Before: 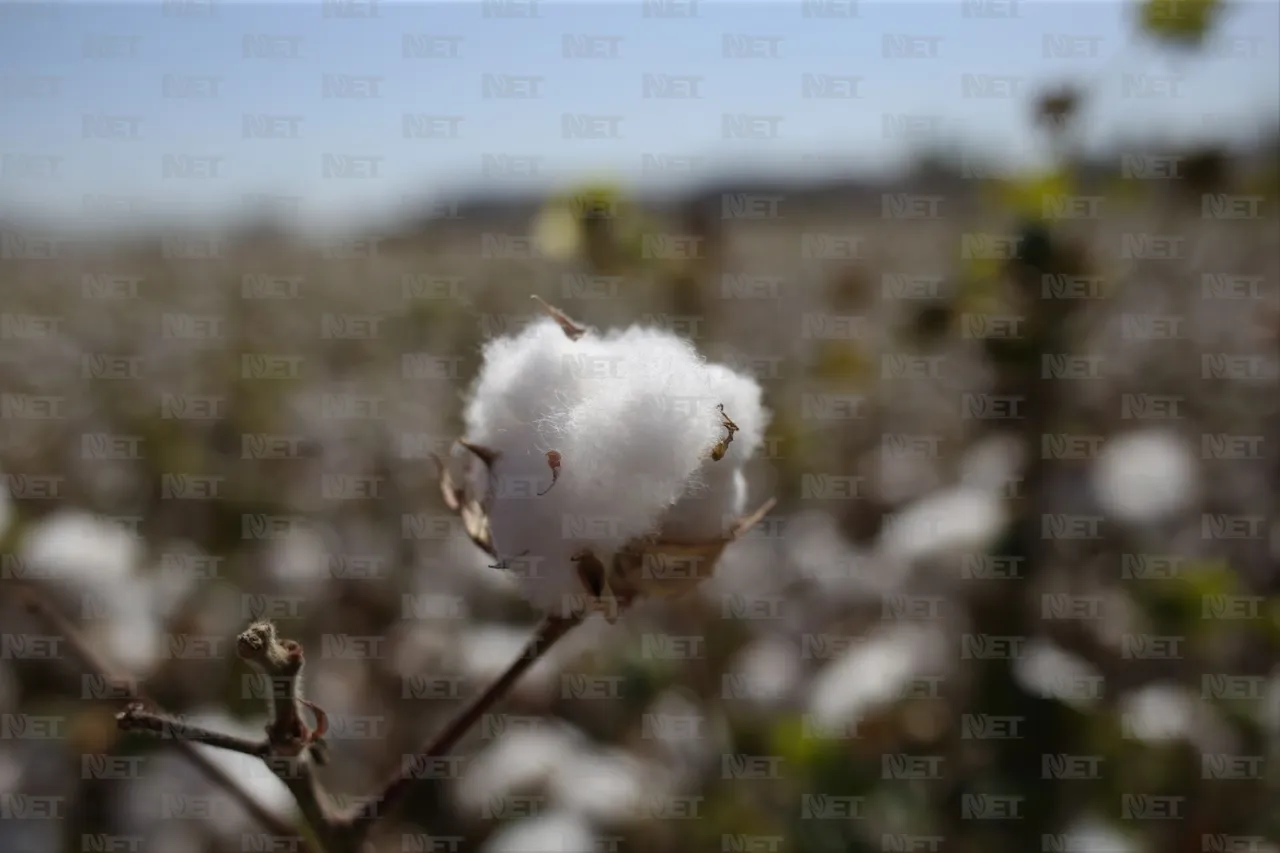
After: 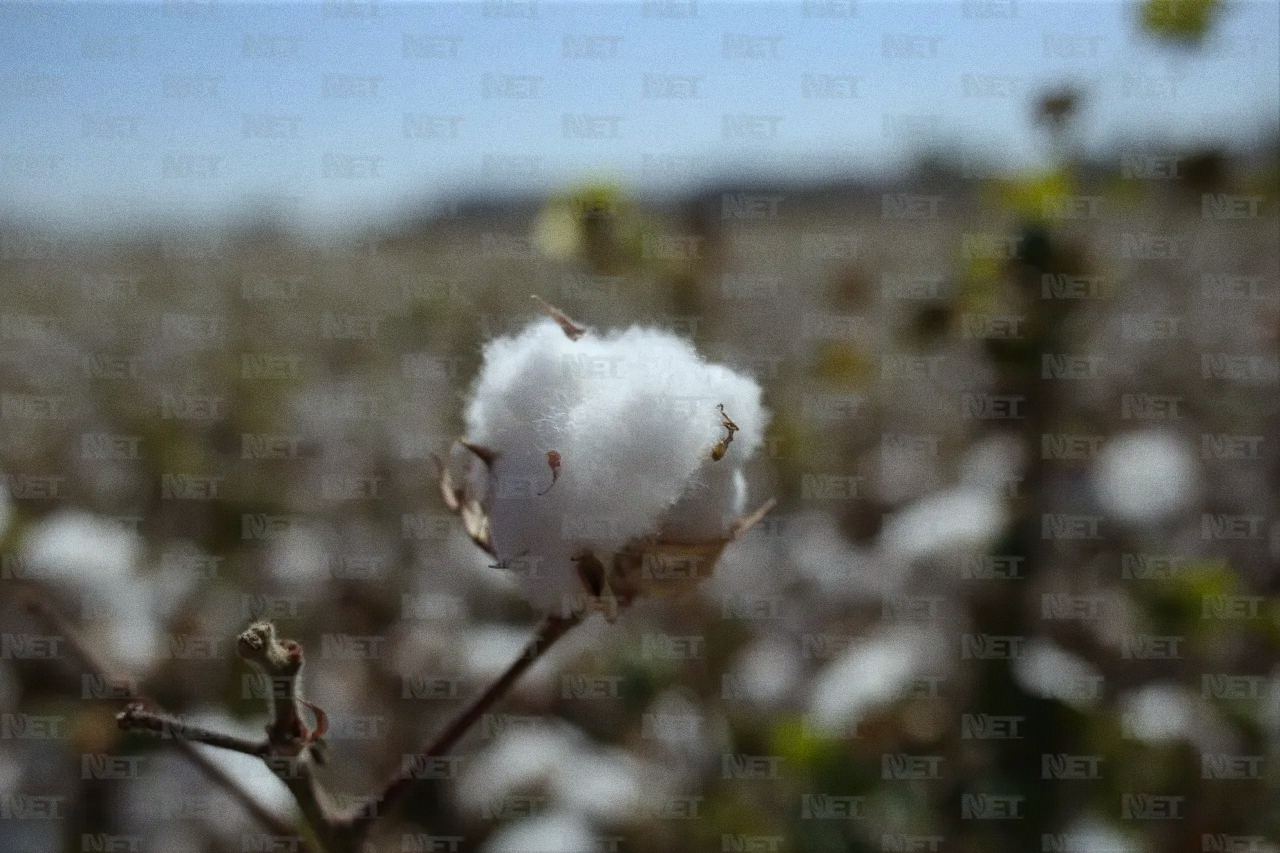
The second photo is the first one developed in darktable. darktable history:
grain: on, module defaults
color calibration: output R [1.003, 0.027, -0.041, 0], output G [-0.018, 1.043, -0.038, 0], output B [0.071, -0.086, 1.017, 0], illuminant as shot in camera, x 0.359, y 0.362, temperature 4570.54 K
